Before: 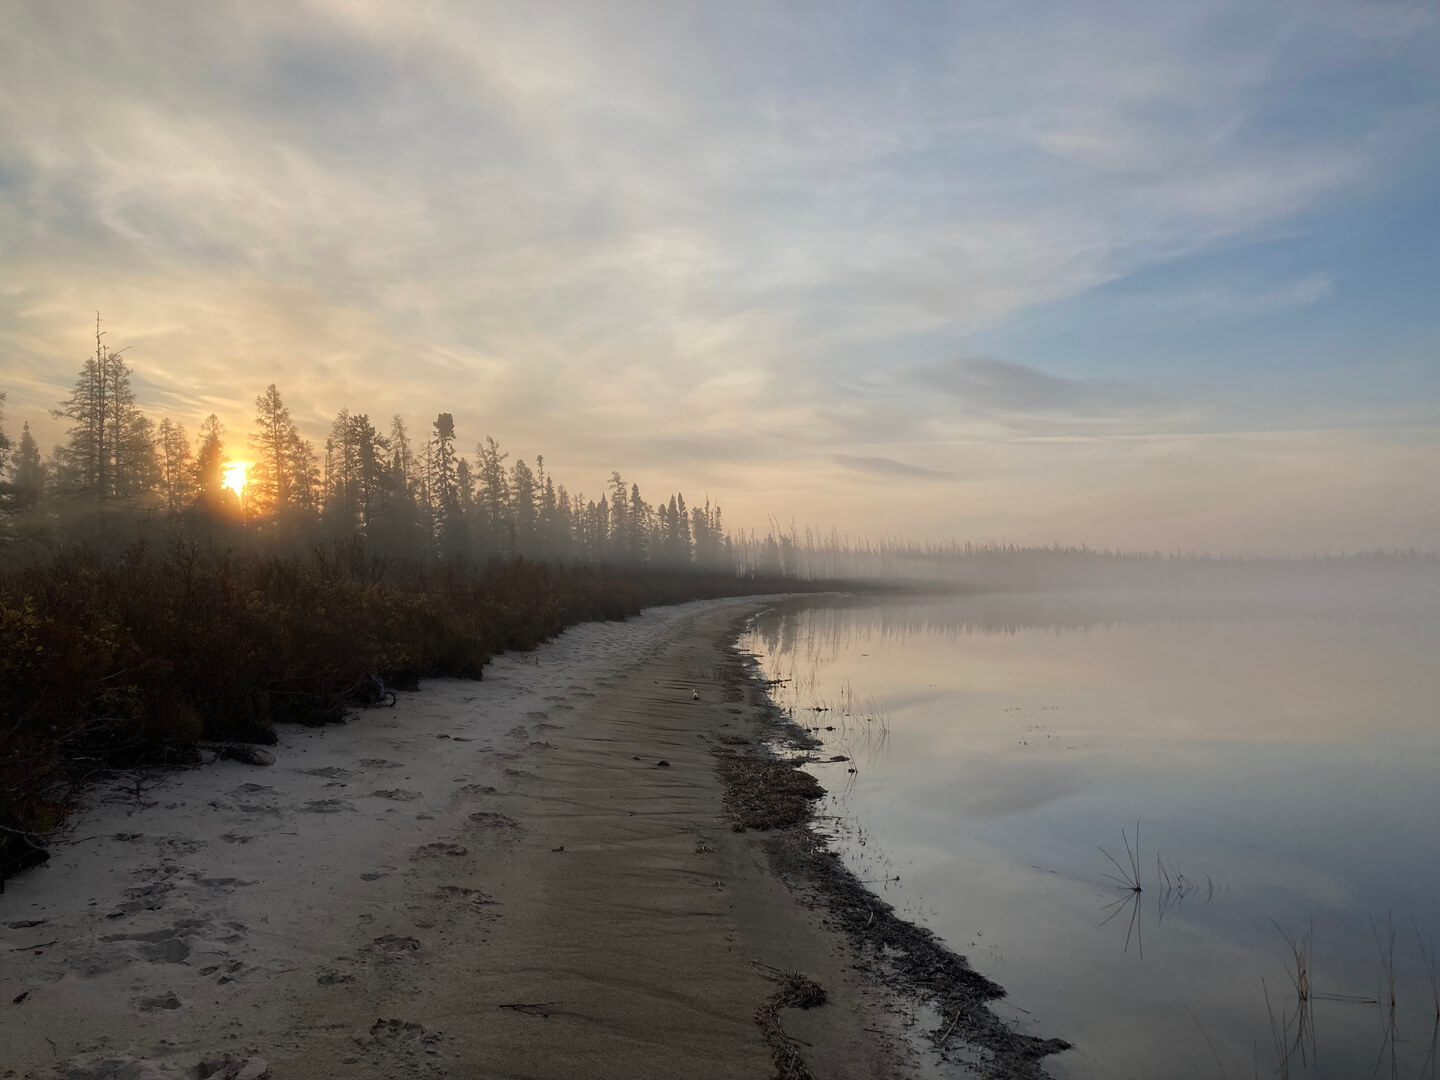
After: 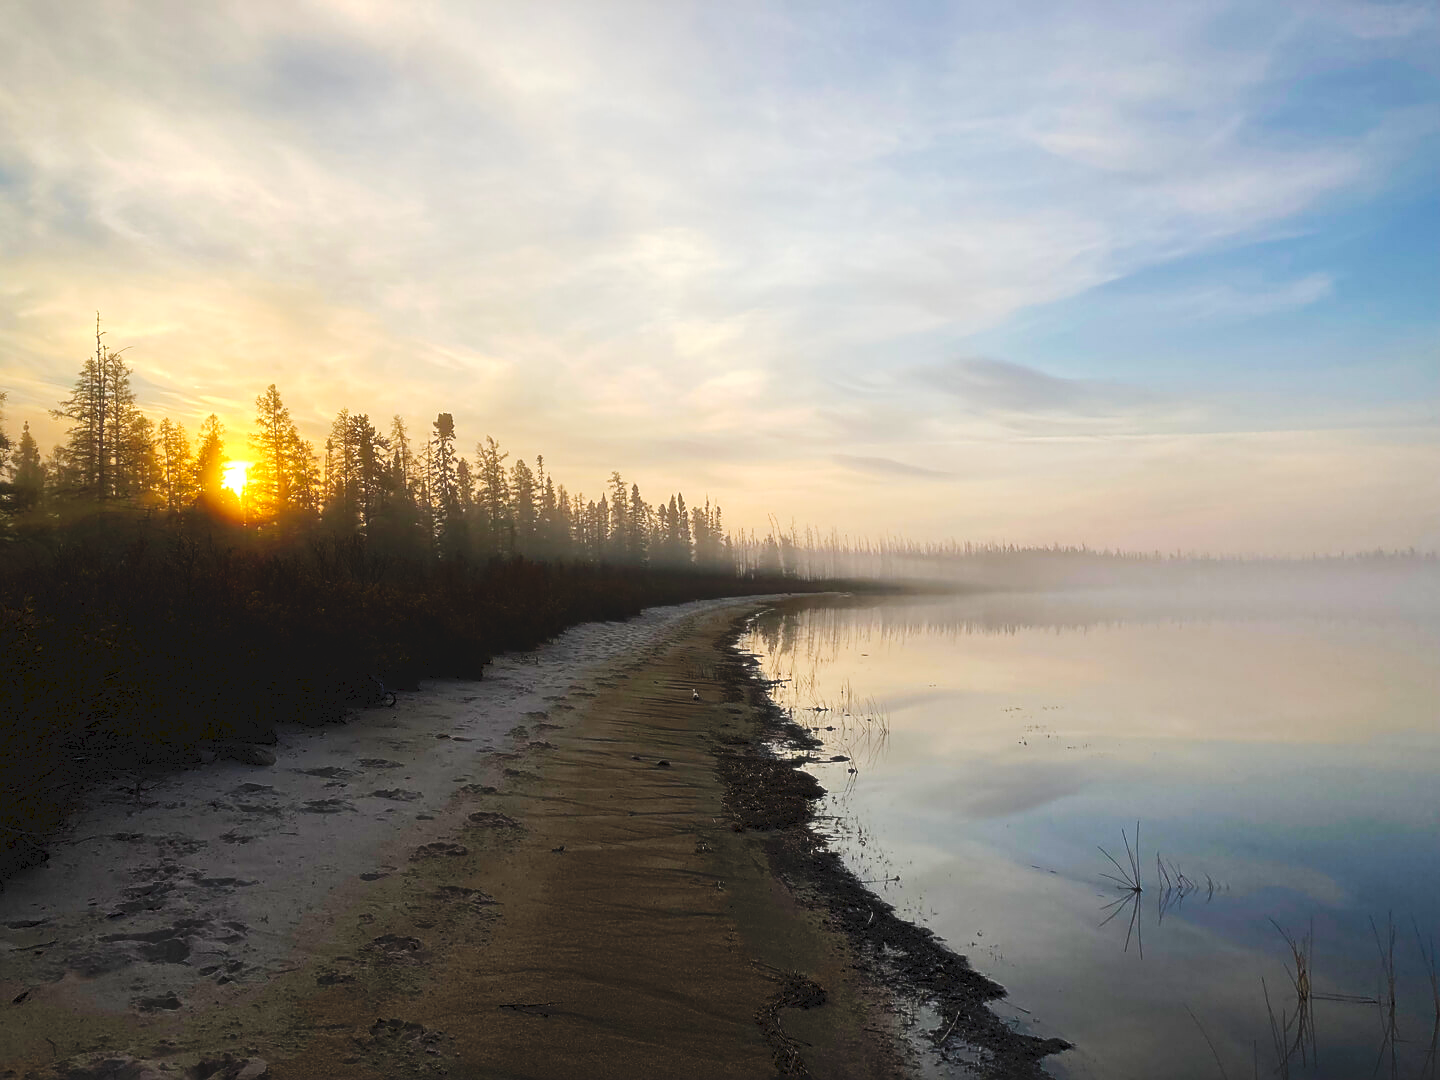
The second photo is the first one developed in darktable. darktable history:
tone curve: curves: ch0 [(0, 0) (0.003, 0.077) (0.011, 0.078) (0.025, 0.078) (0.044, 0.08) (0.069, 0.088) (0.1, 0.102) (0.136, 0.12) (0.177, 0.148) (0.224, 0.191) (0.277, 0.261) (0.335, 0.335) (0.399, 0.419) (0.468, 0.522) (0.543, 0.611) (0.623, 0.702) (0.709, 0.779) (0.801, 0.855) (0.898, 0.918) (1, 1)], preserve colors none
soften: size 10%, saturation 50%, brightness 0.2 EV, mix 10%
color balance rgb: linear chroma grading › global chroma 9%, perceptual saturation grading › global saturation 36%, perceptual saturation grading › shadows 35%, perceptual brilliance grading › global brilliance 15%, perceptual brilliance grading › shadows -35%, global vibrance 15%
sharpen: on, module defaults
